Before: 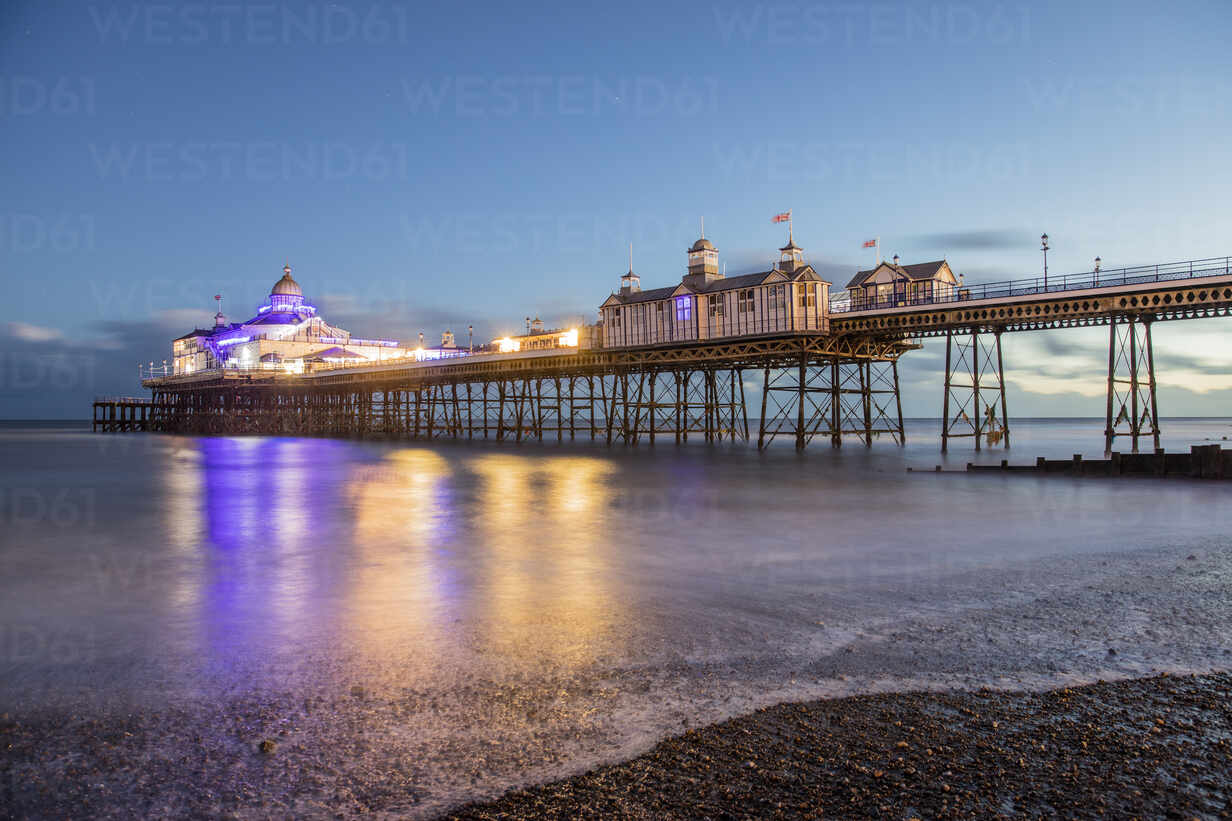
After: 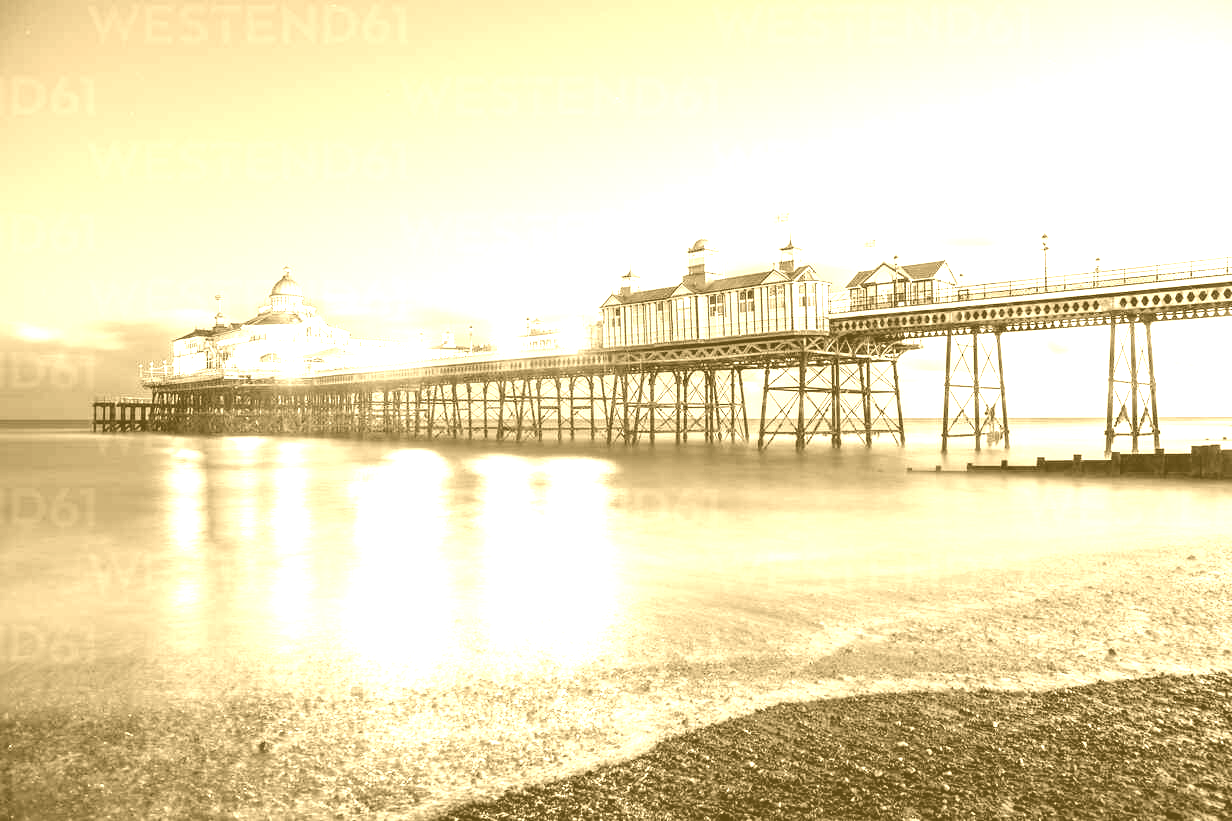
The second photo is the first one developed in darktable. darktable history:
exposure: black level correction 0, exposure 1.2 EV, compensate exposure bias true, compensate highlight preservation false
colorize: hue 36°, source mix 100%
